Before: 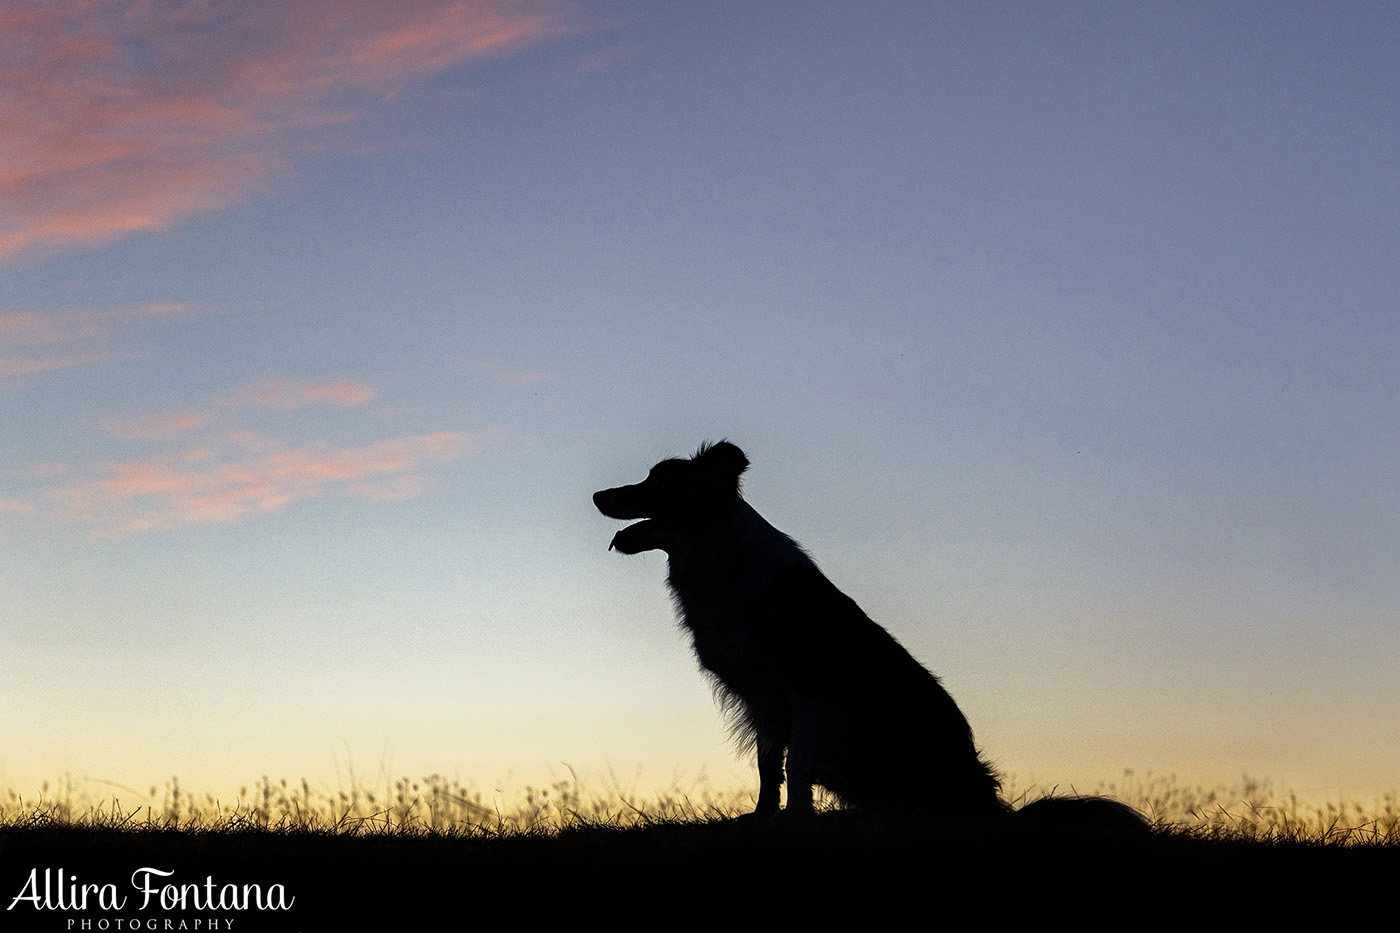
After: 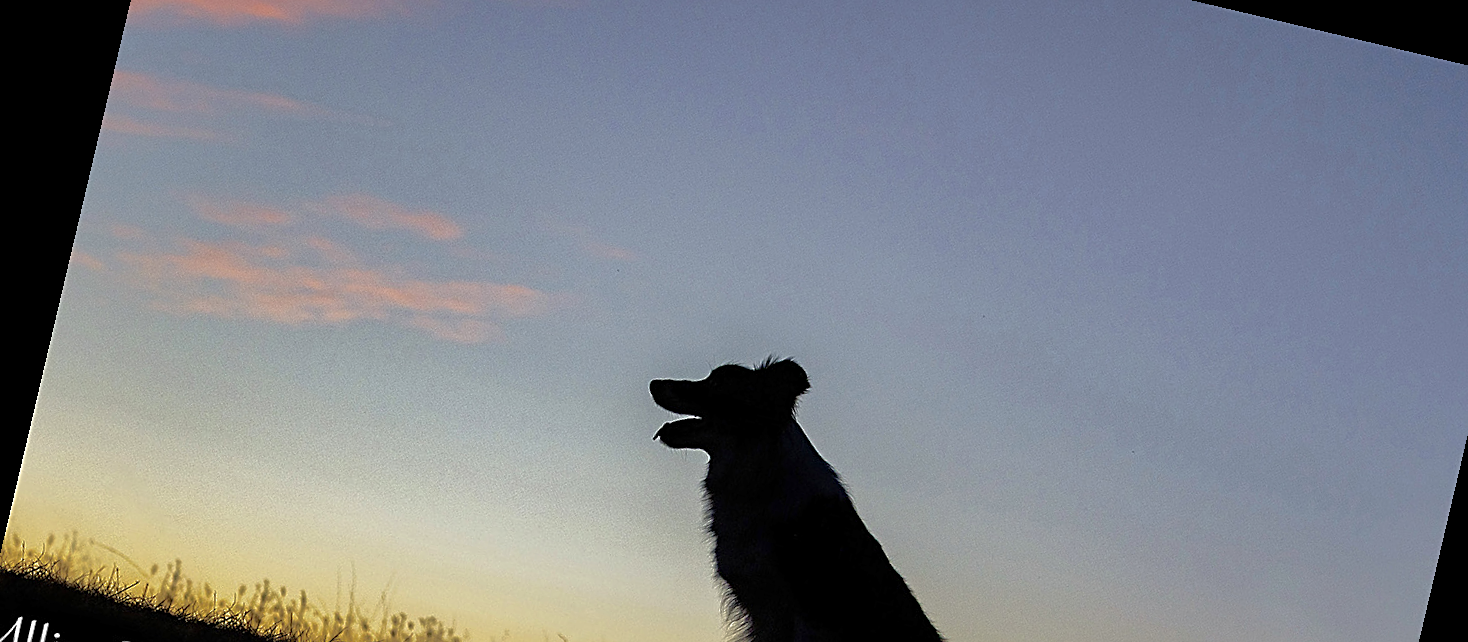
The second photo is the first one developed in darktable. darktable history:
crop: left 1.744%, top 19.225%, right 5.069%, bottom 28.357%
shadows and highlights: shadows 40, highlights -60
sharpen: on, module defaults
rotate and perspective: rotation 13.27°, automatic cropping off
